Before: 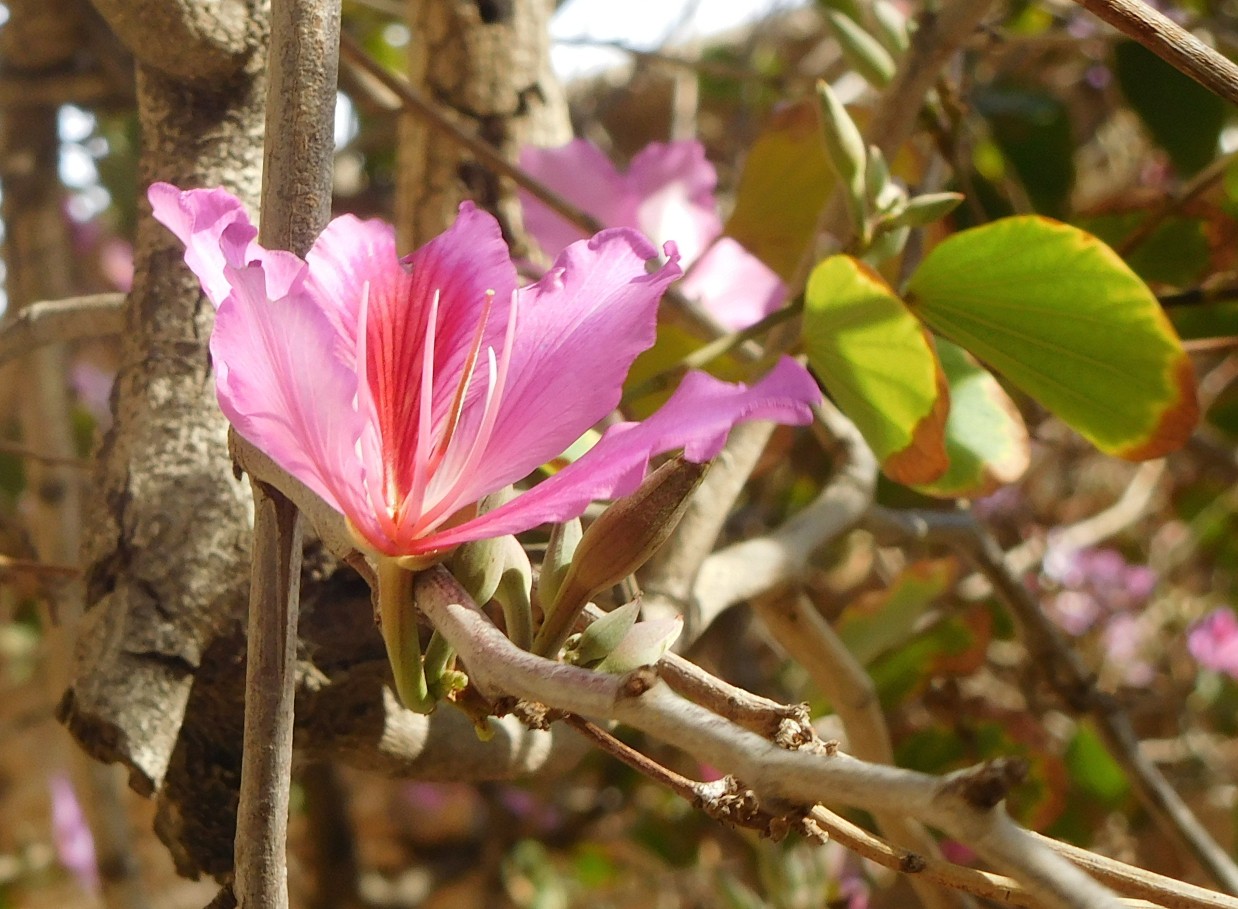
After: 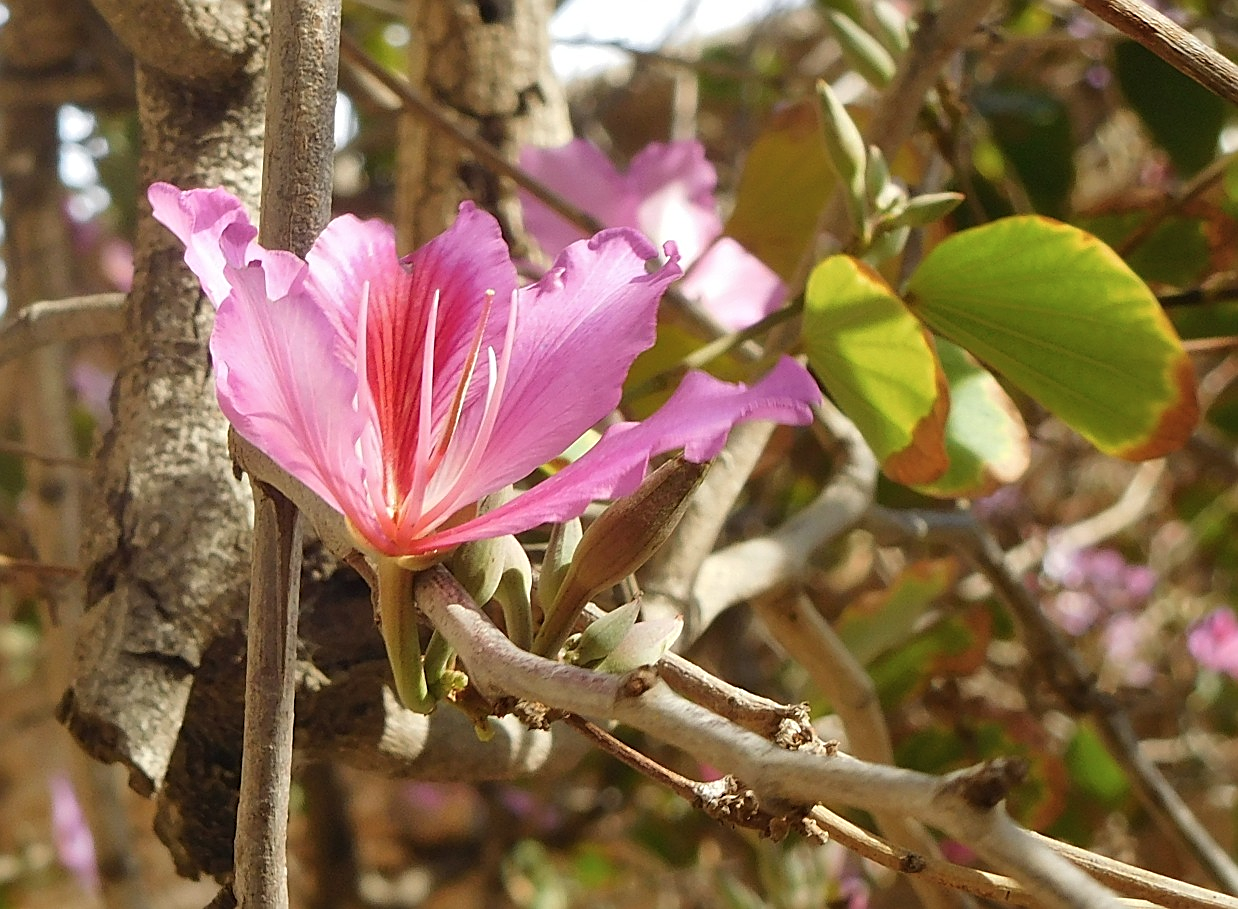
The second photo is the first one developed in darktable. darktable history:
shadows and highlights: soften with gaussian
tone equalizer: on, module defaults
contrast brightness saturation: saturation -0.05
color balance rgb: on, module defaults
sharpen: amount 0.575
